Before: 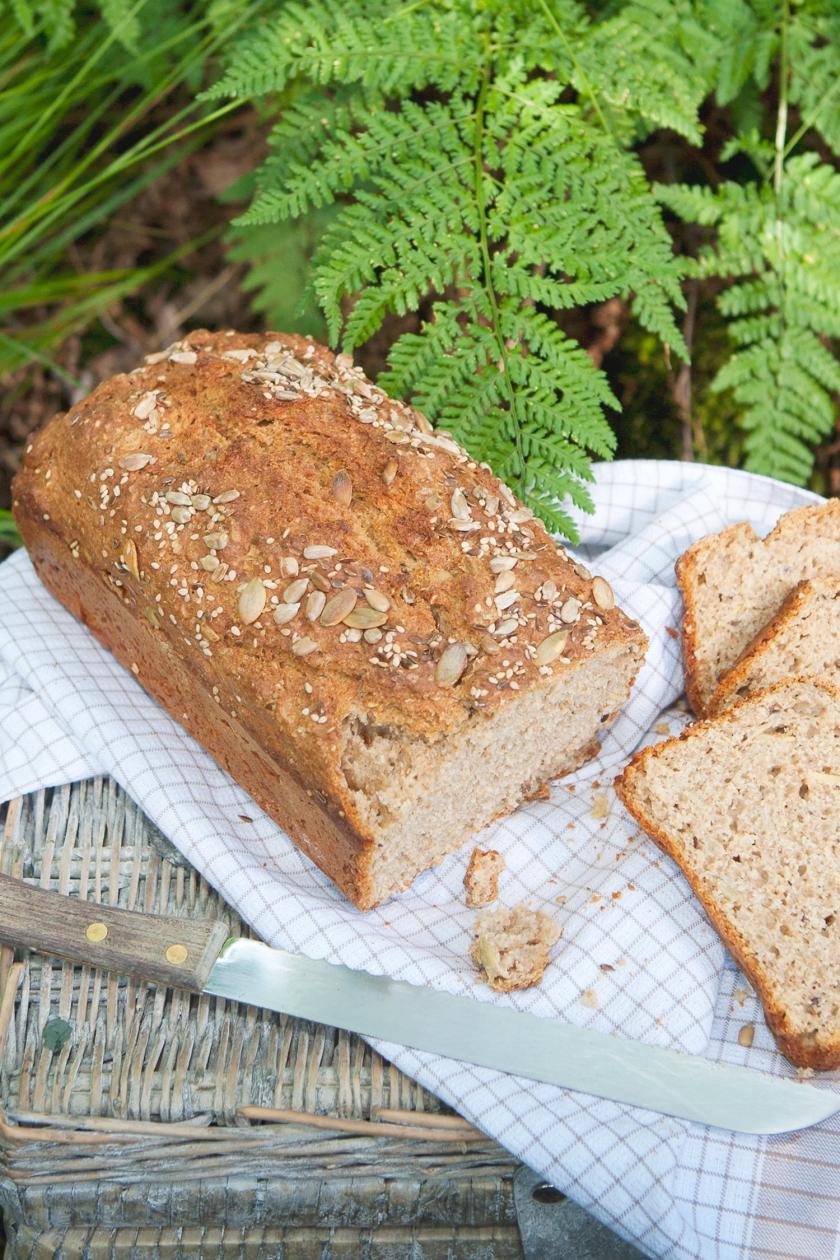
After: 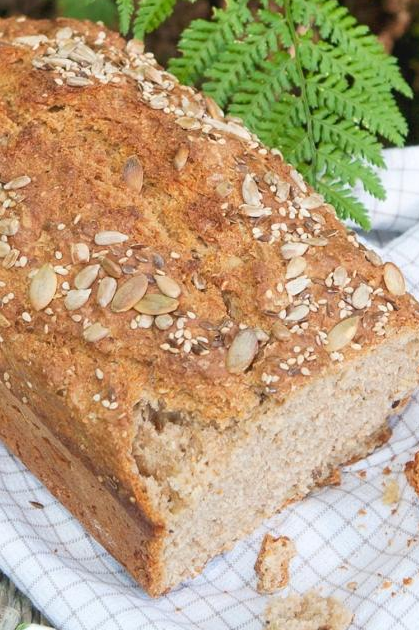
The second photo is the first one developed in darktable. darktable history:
crop: left 25%, top 25%, right 25%, bottom 25%
contrast brightness saturation: contrast 0.05
